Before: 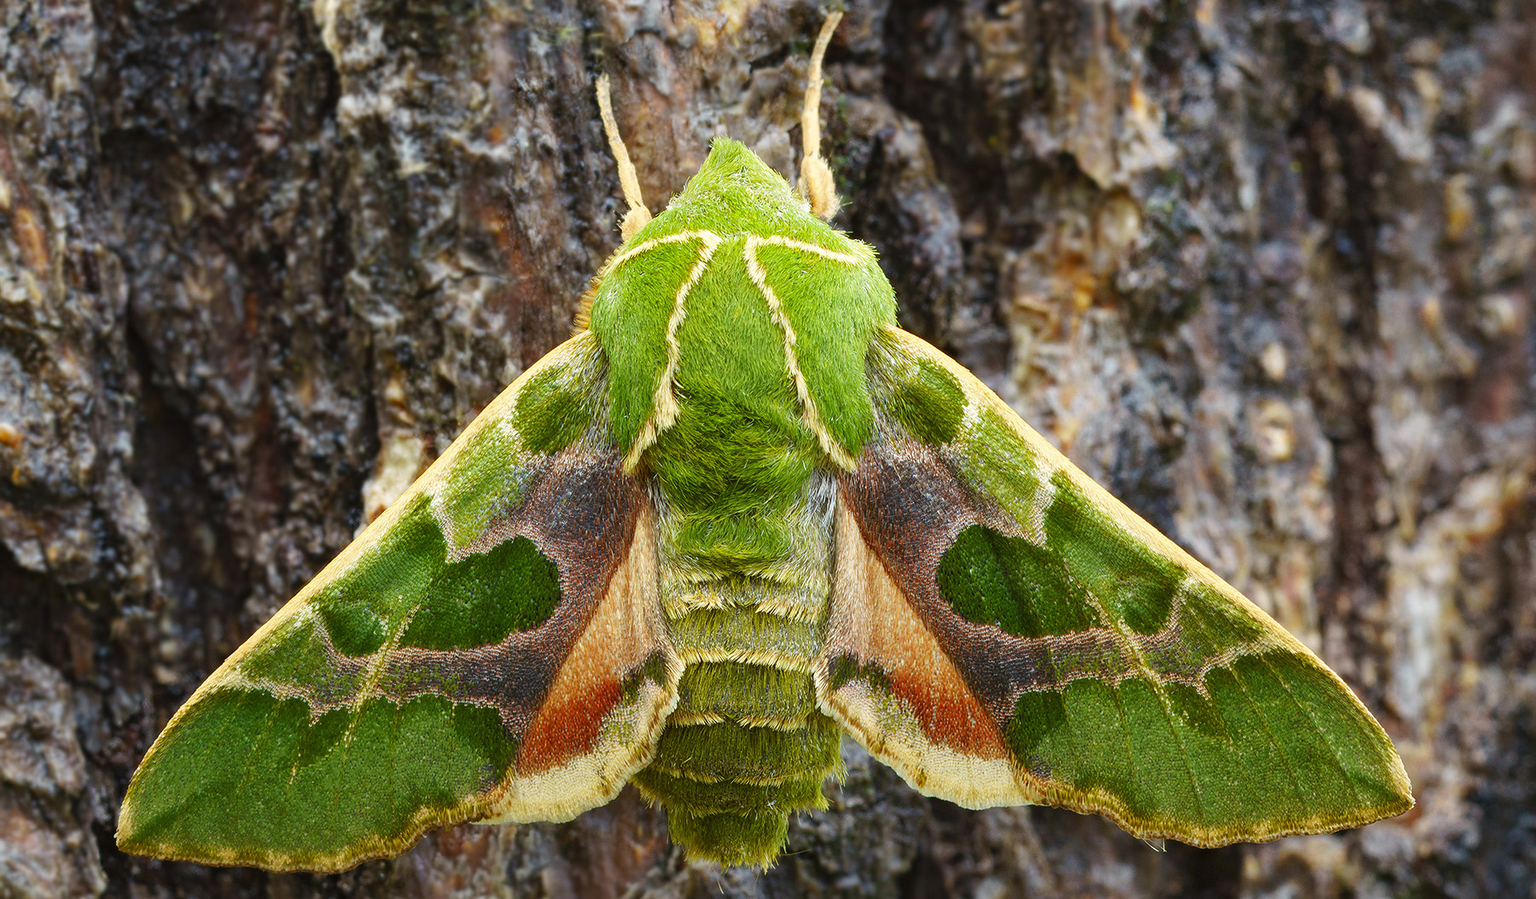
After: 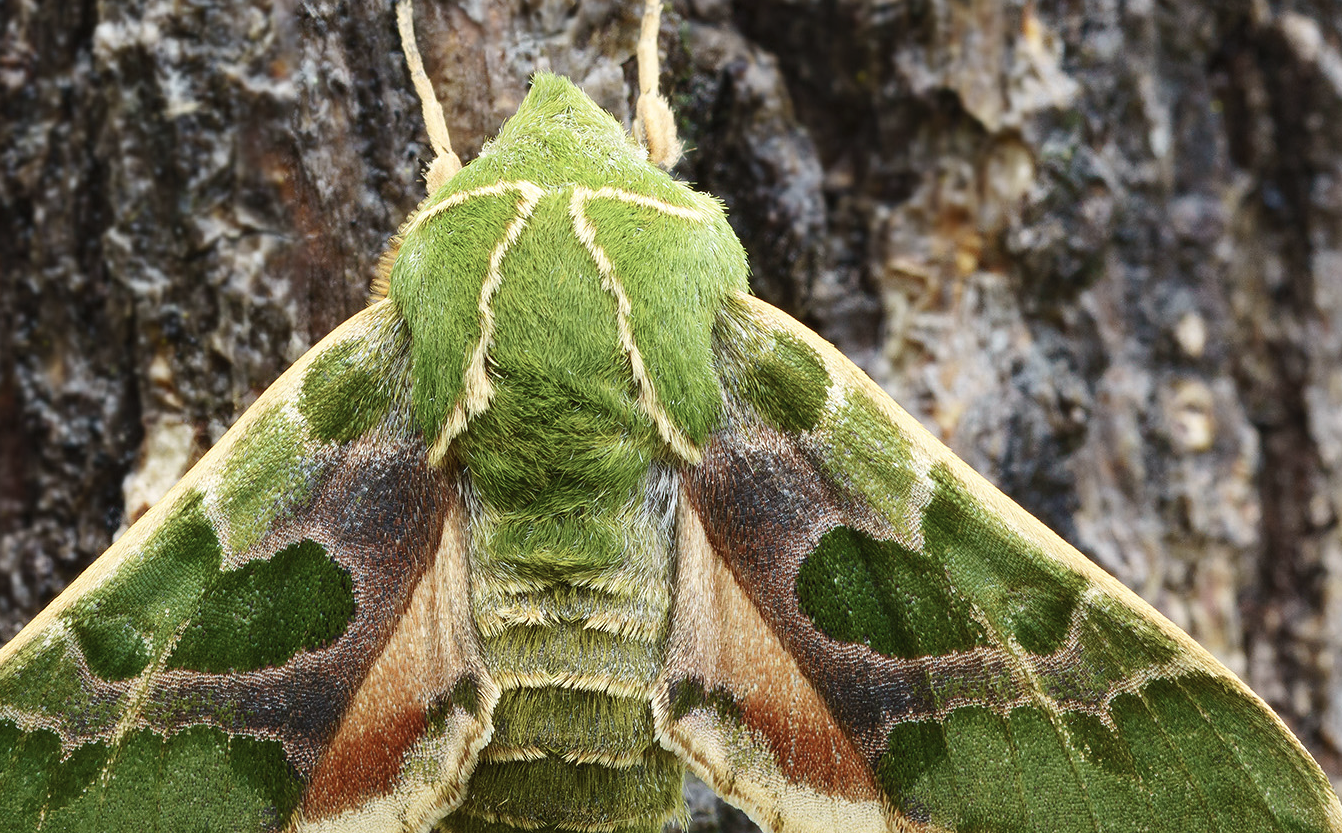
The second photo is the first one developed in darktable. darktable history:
contrast brightness saturation: contrast 0.1, saturation -0.291
crop: left 16.791%, top 8.529%, right 8.632%, bottom 12.43%
tone equalizer: edges refinement/feathering 500, mask exposure compensation -1.57 EV, preserve details no
tone curve: curves: ch0 [(0, 0) (0.003, 0.014) (0.011, 0.019) (0.025, 0.029) (0.044, 0.047) (0.069, 0.071) (0.1, 0.101) (0.136, 0.131) (0.177, 0.166) (0.224, 0.212) (0.277, 0.263) (0.335, 0.32) (0.399, 0.387) (0.468, 0.459) (0.543, 0.541) (0.623, 0.626) (0.709, 0.717) (0.801, 0.813) (0.898, 0.909) (1, 1)], color space Lab, independent channels, preserve colors none
